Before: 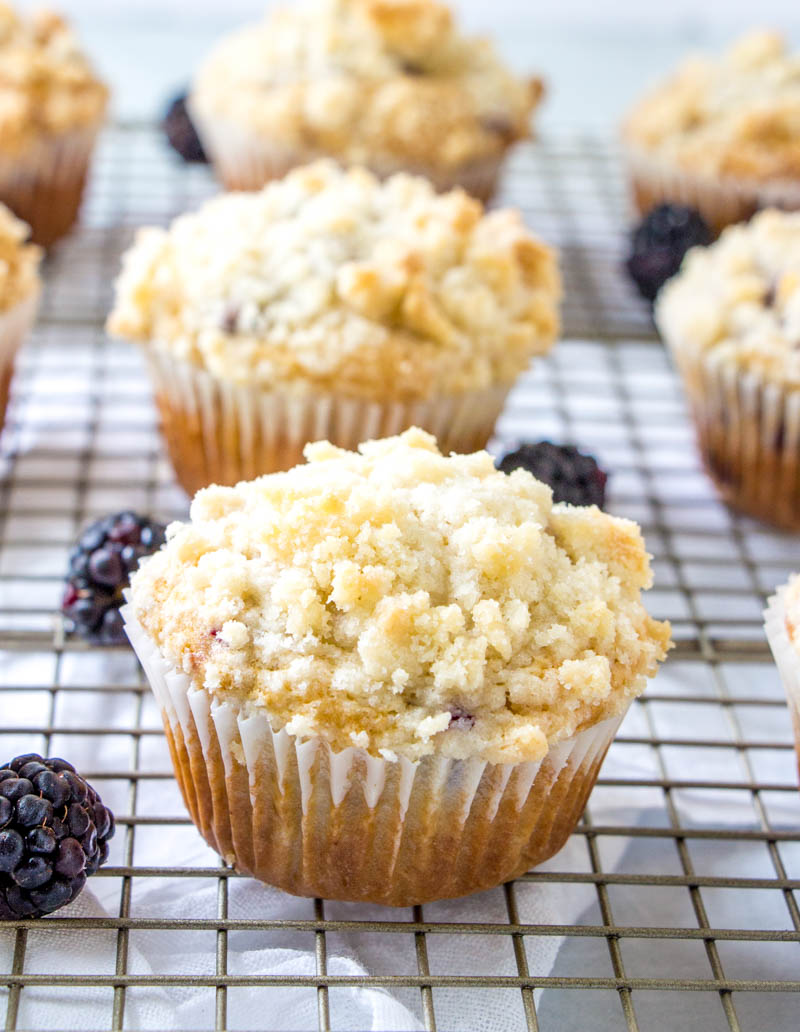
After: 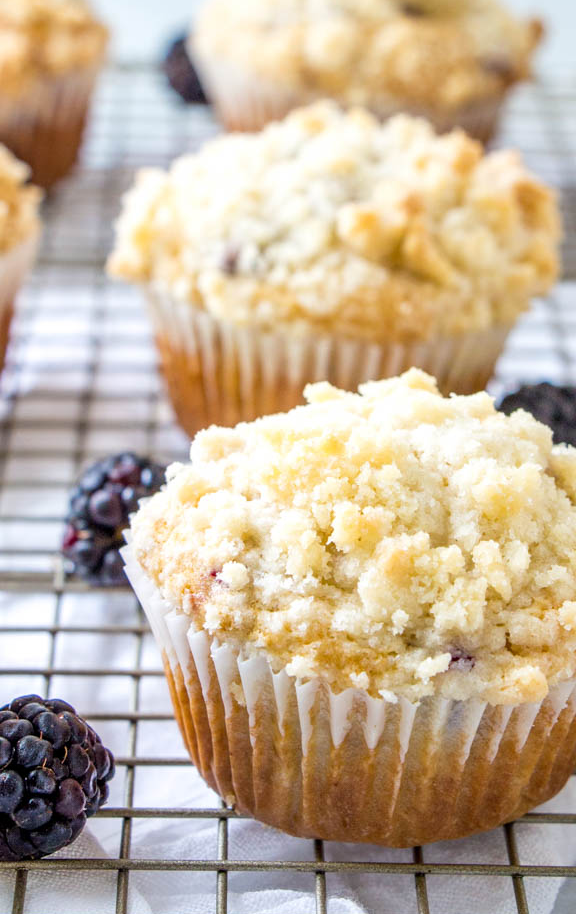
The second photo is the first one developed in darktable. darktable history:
crop: top 5.746%, right 27.88%, bottom 5.634%
